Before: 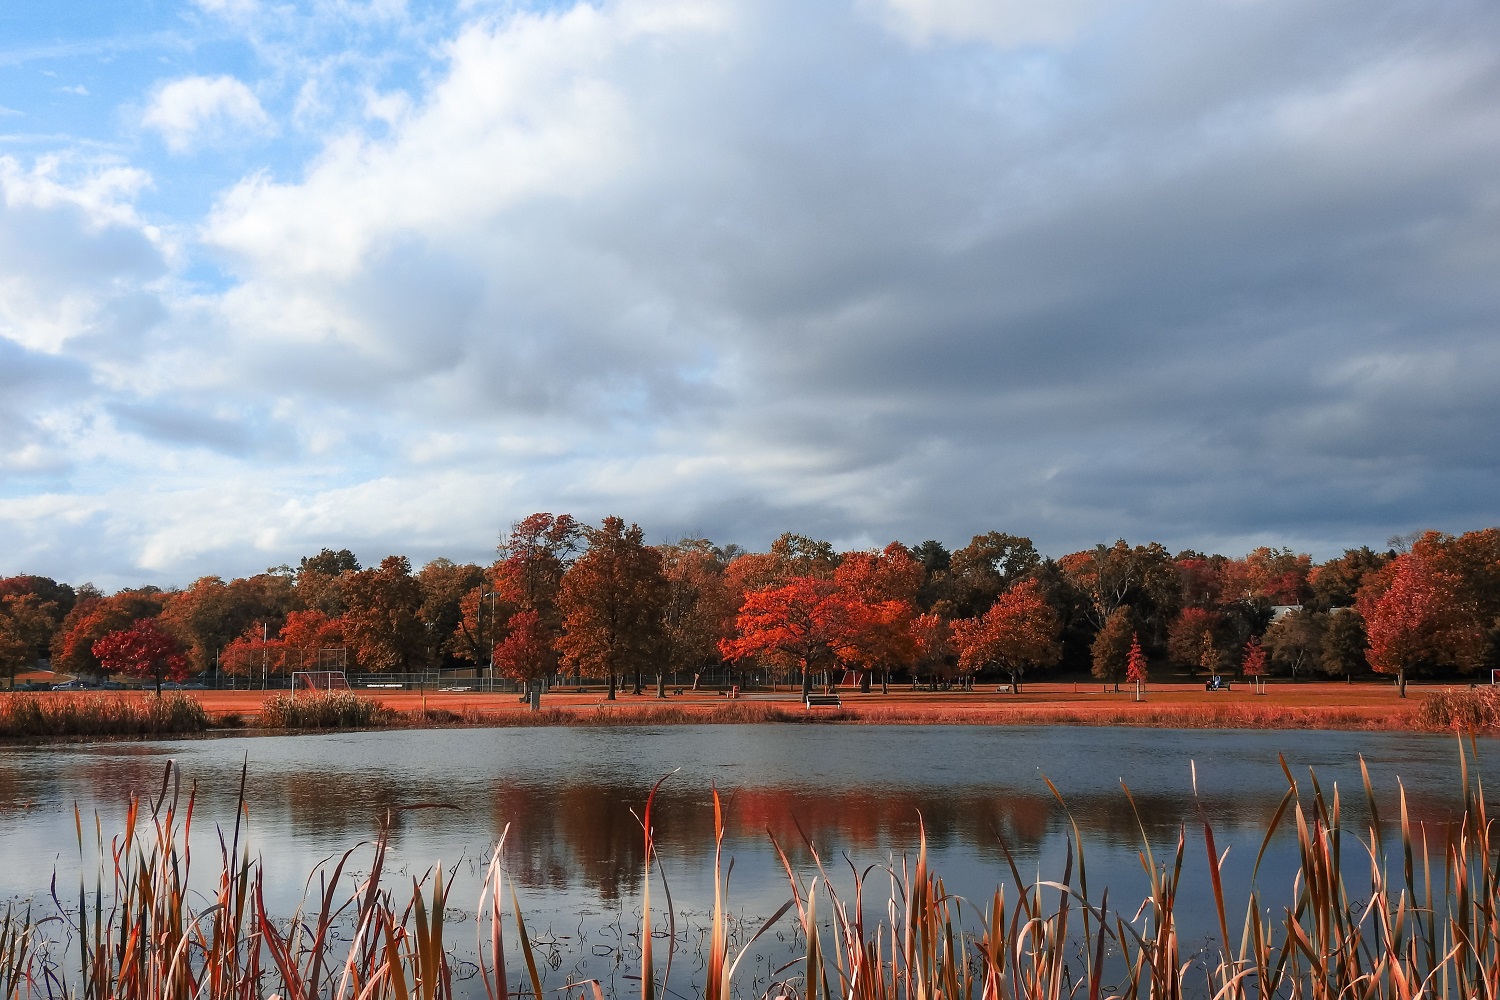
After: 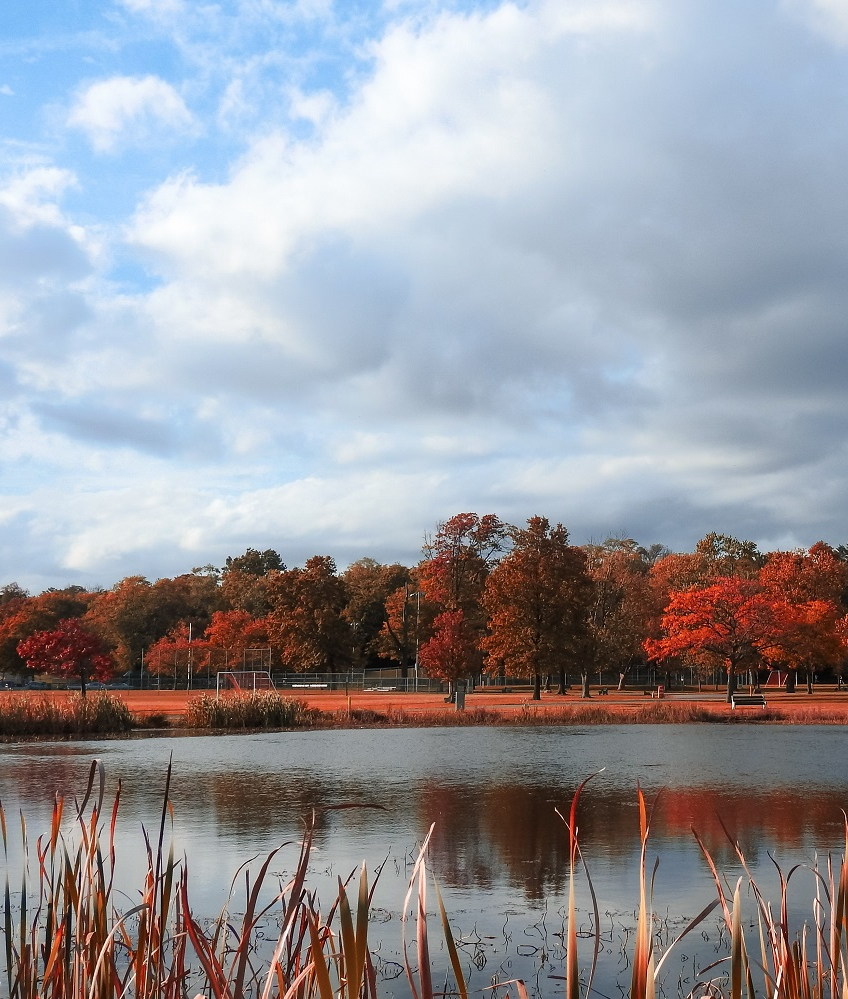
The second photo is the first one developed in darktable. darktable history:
crop: left 5.007%, right 38.408%
